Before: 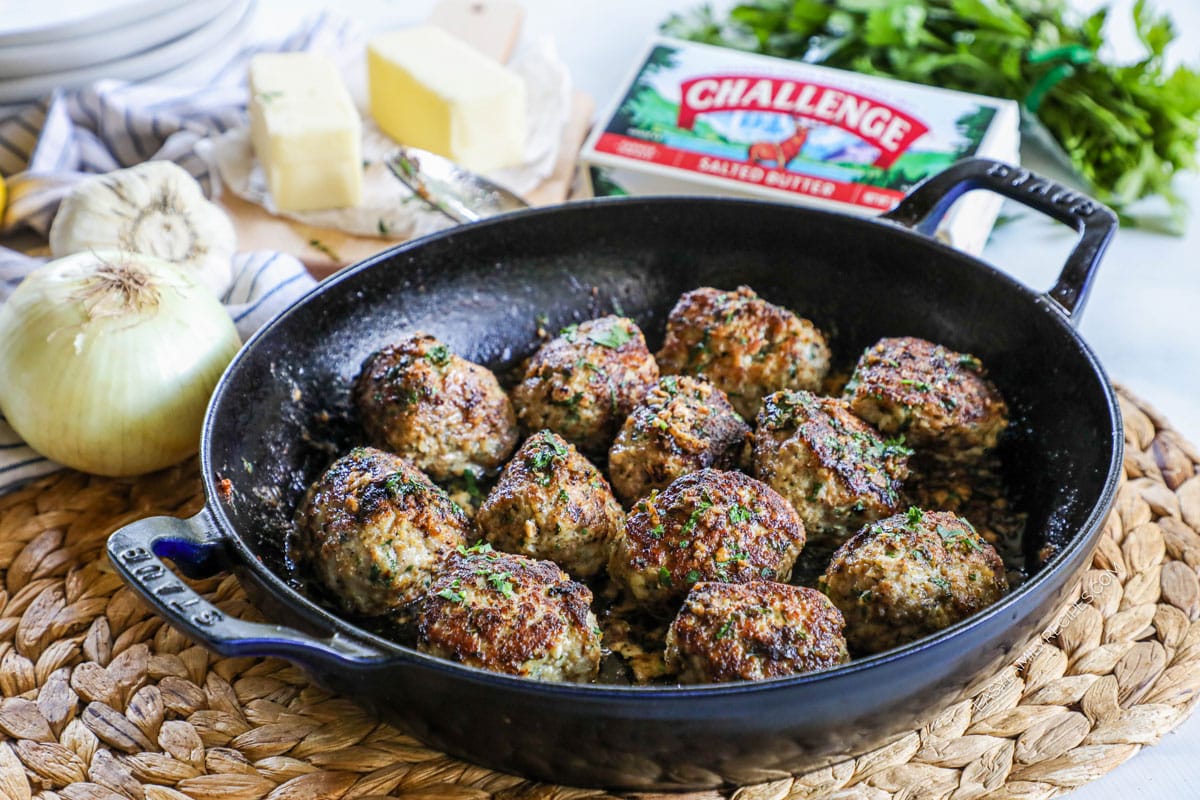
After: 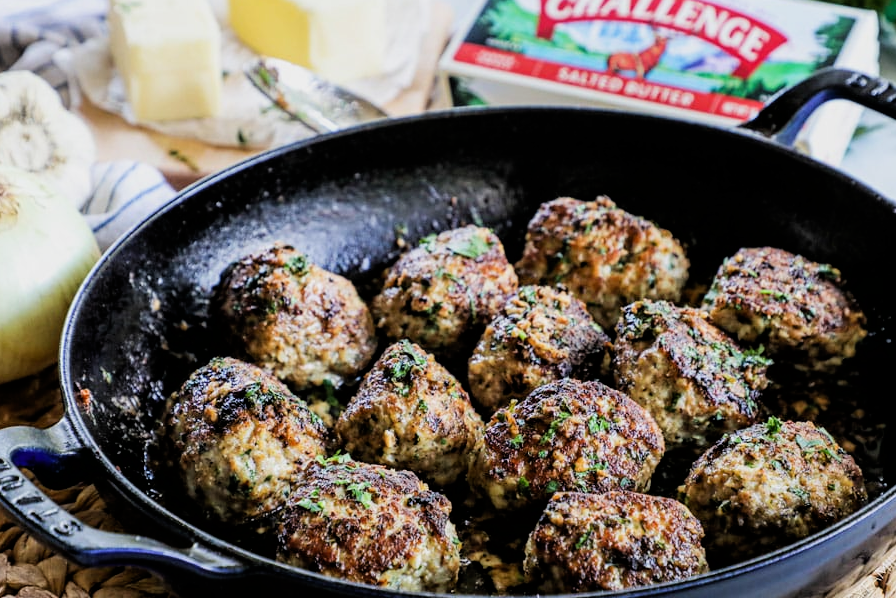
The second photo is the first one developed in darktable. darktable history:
crop and rotate: left 11.831%, top 11.346%, right 13.429%, bottom 13.899%
filmic rgb: black relative exposure -5 EV, white relative exposure 3.2 EV, hardness 3.42, contrast 1.2, highlights saturation mix -30%
